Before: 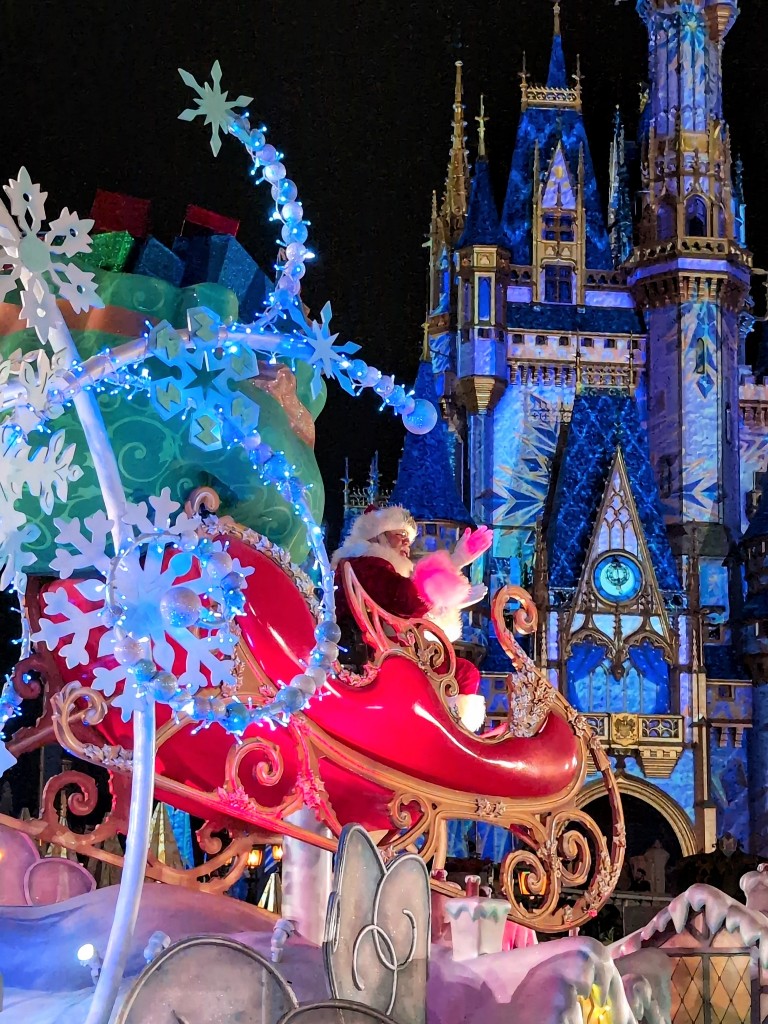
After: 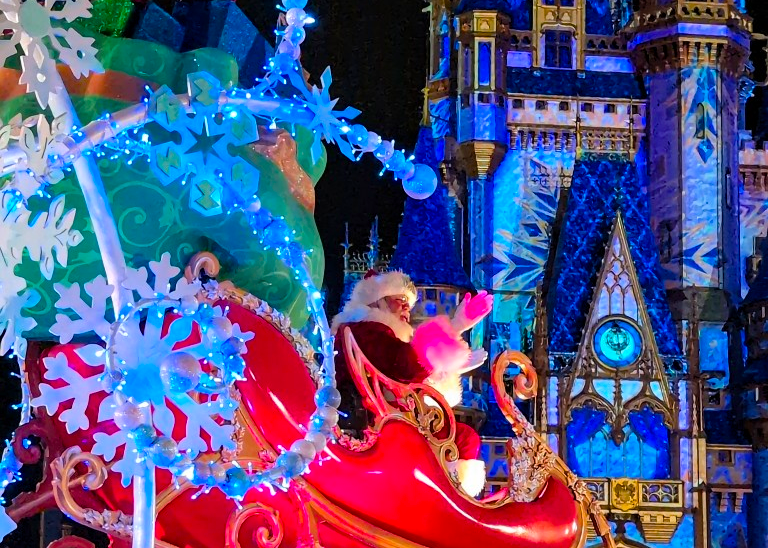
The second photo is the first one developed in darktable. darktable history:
crop and rotate: top 23.043%, bottom 23.437%
color balance rgb: linear chroma grading › global chroma 15%, perceptual saturation grading › global saturation 30%
